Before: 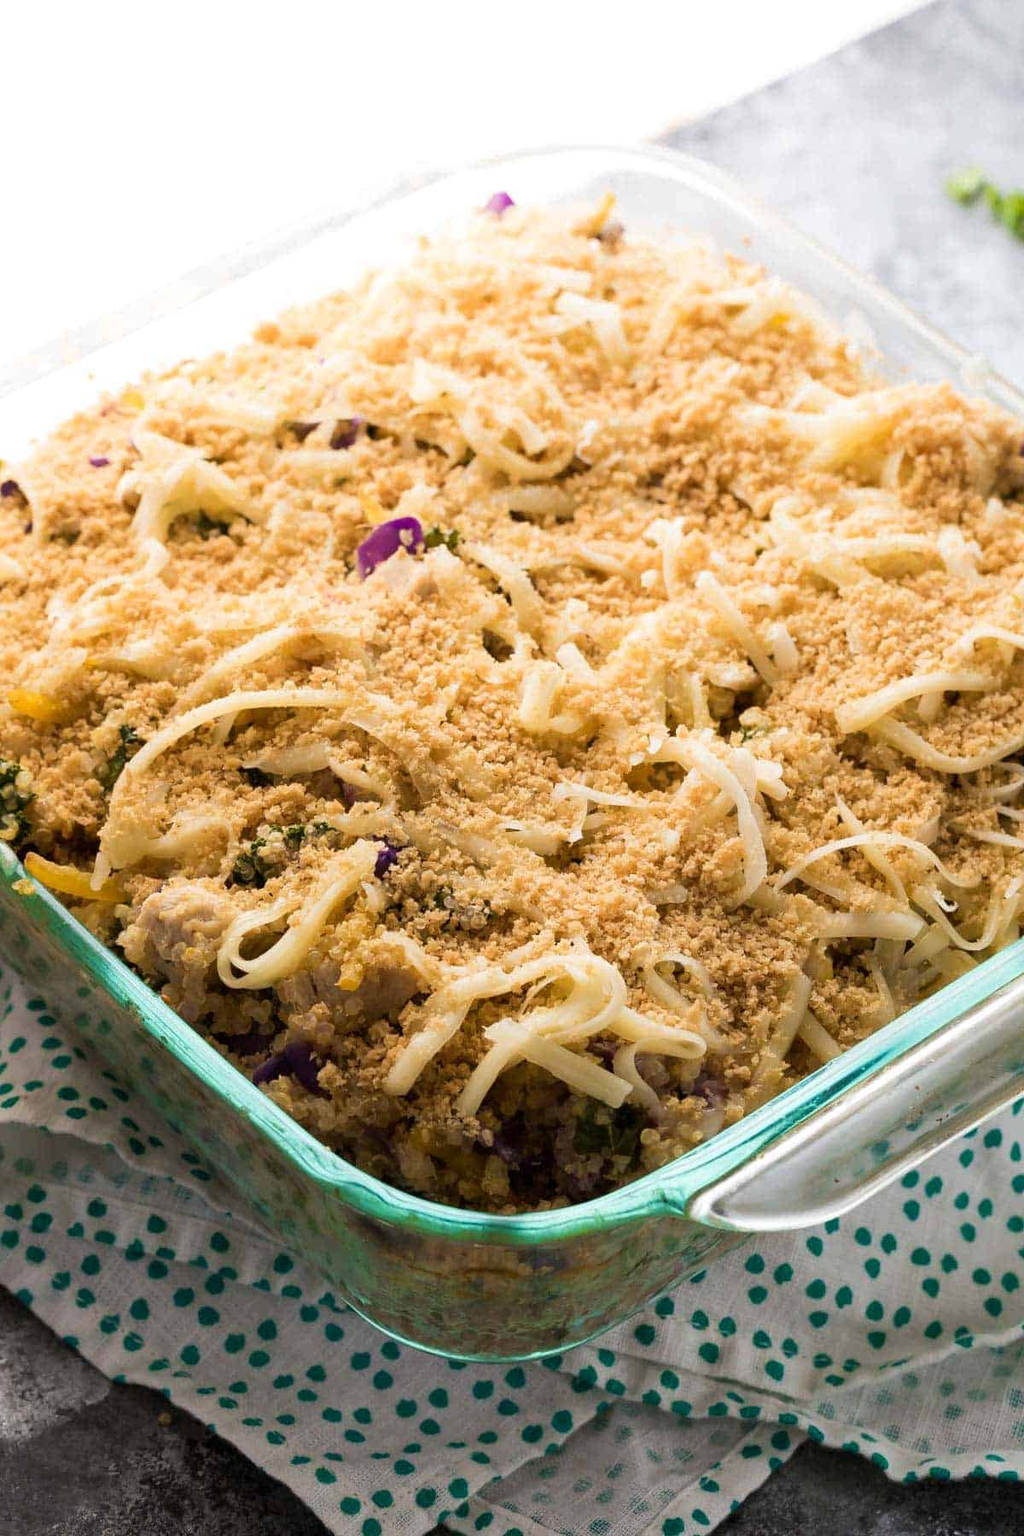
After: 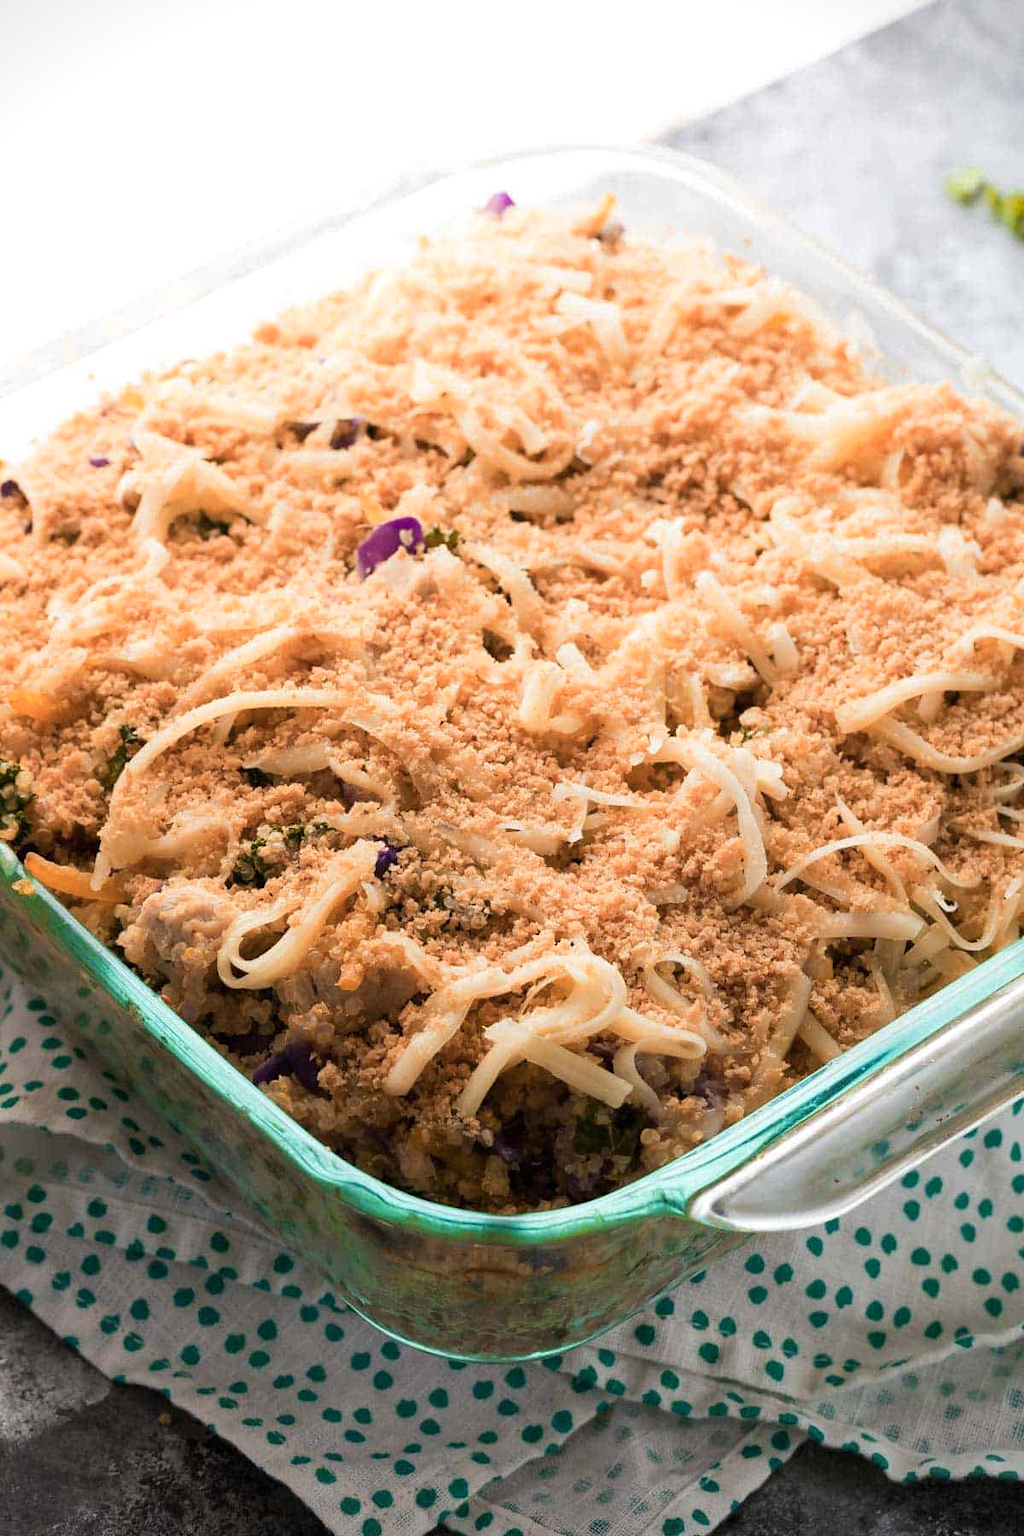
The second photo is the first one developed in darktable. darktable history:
color zones: curves: ch1 [(0, 0.469) (0.072, 0.457) (0.243, 0.494) (0.429, 0.5) (0.571, 0.5) (0.714, 0.5) (0.857, 0.5) (1, 0.469)]; ch2 [(0, 0.499) (0.143, 0.467) (0.242, 0.436) (0.429, 0.493) (0.571, 0.5) (0.714, 0.5) (0.857, 0.5) (1, 0.499)]
vignetting: fall-off start 100.54%, saturation -0.647, center (-0.033, -0.04)
